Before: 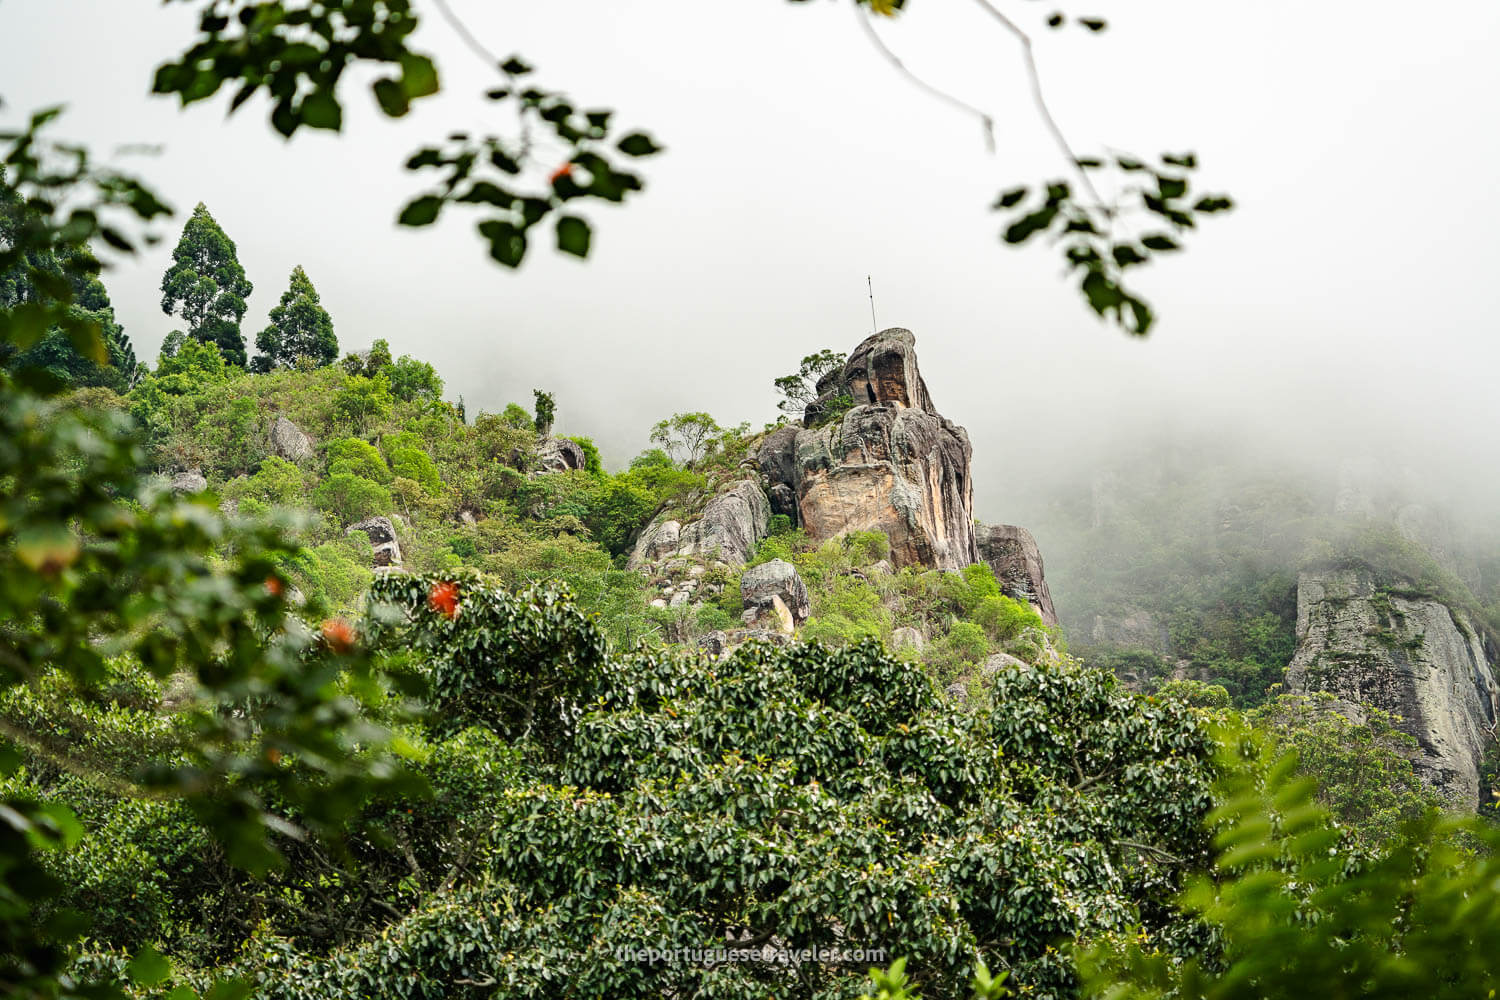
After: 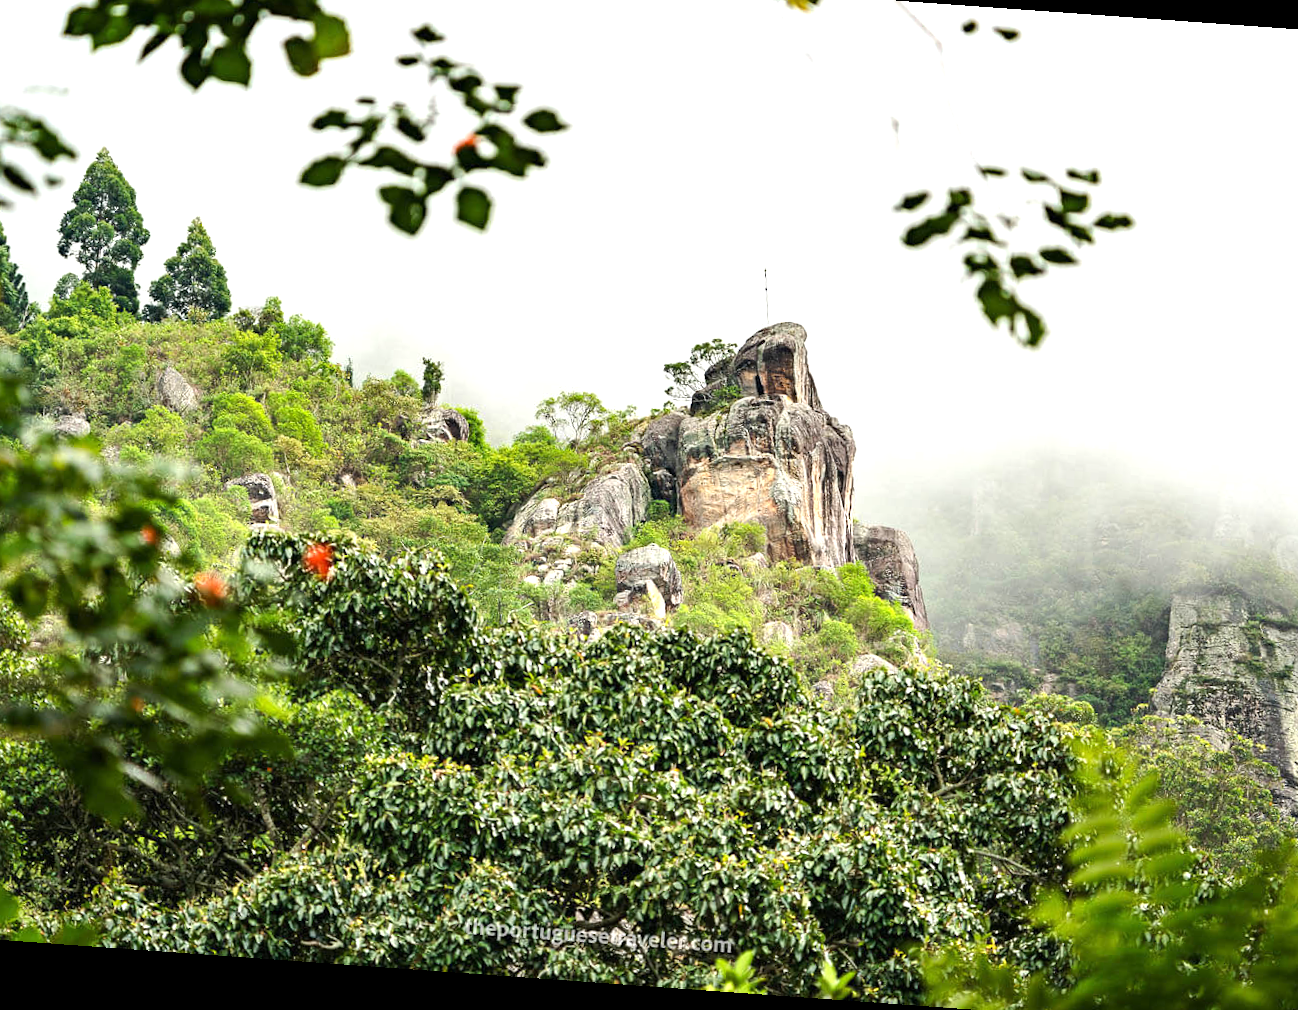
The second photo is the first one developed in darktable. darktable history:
exposure: exposure 0.648 EV, compensate highlight preservation false
crop: left 9.807%, top 6.259%, right 7.334%, bottom 2.177%
rotate and perspective: rotation 4.1°, automatic cropping off
